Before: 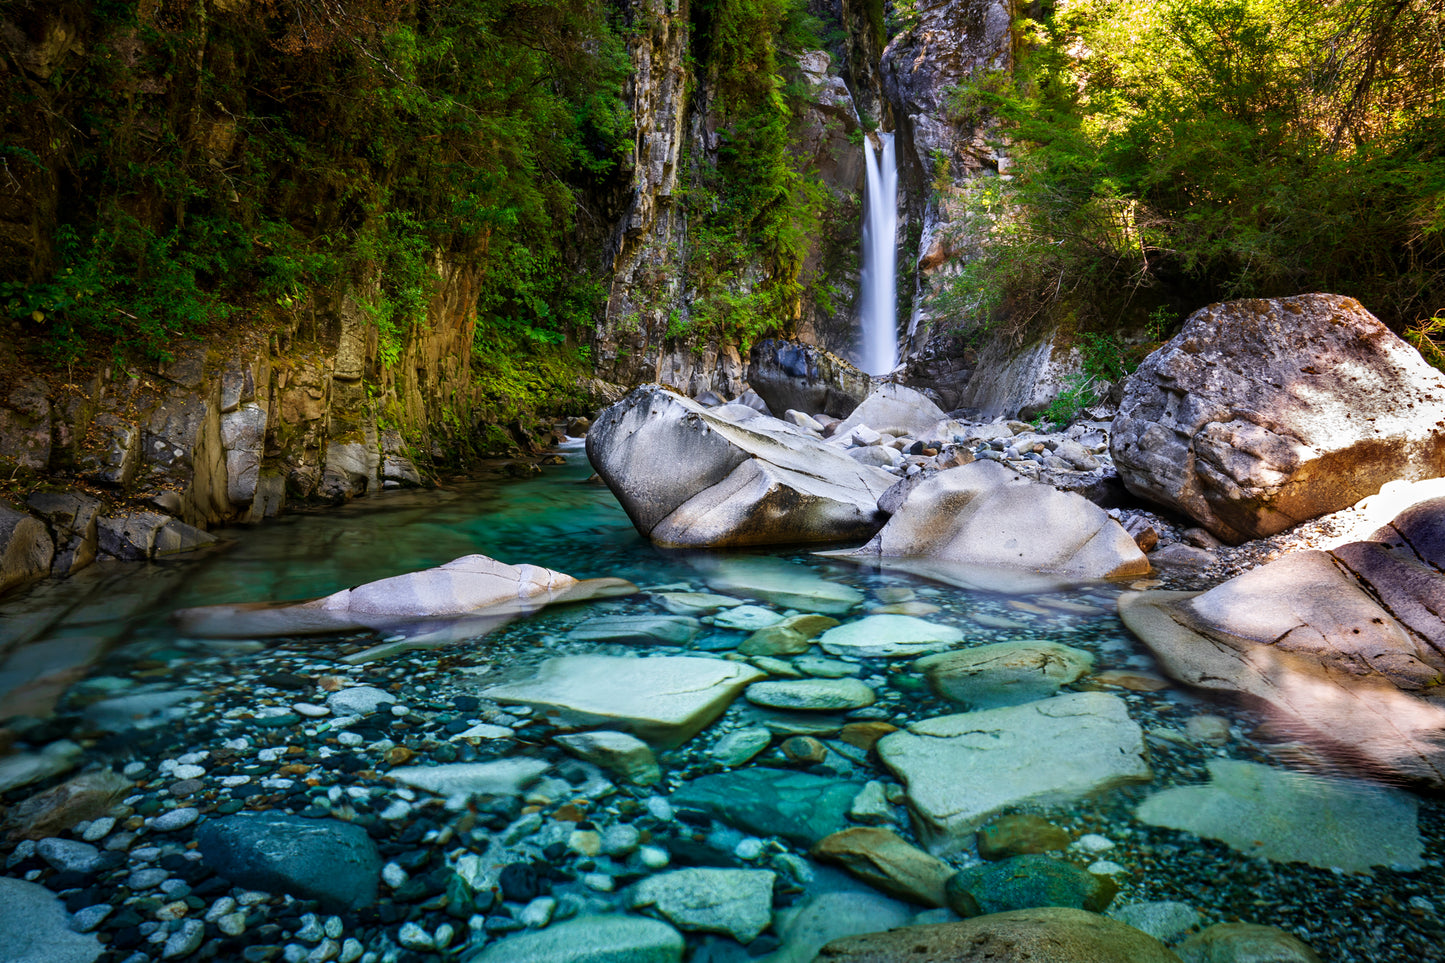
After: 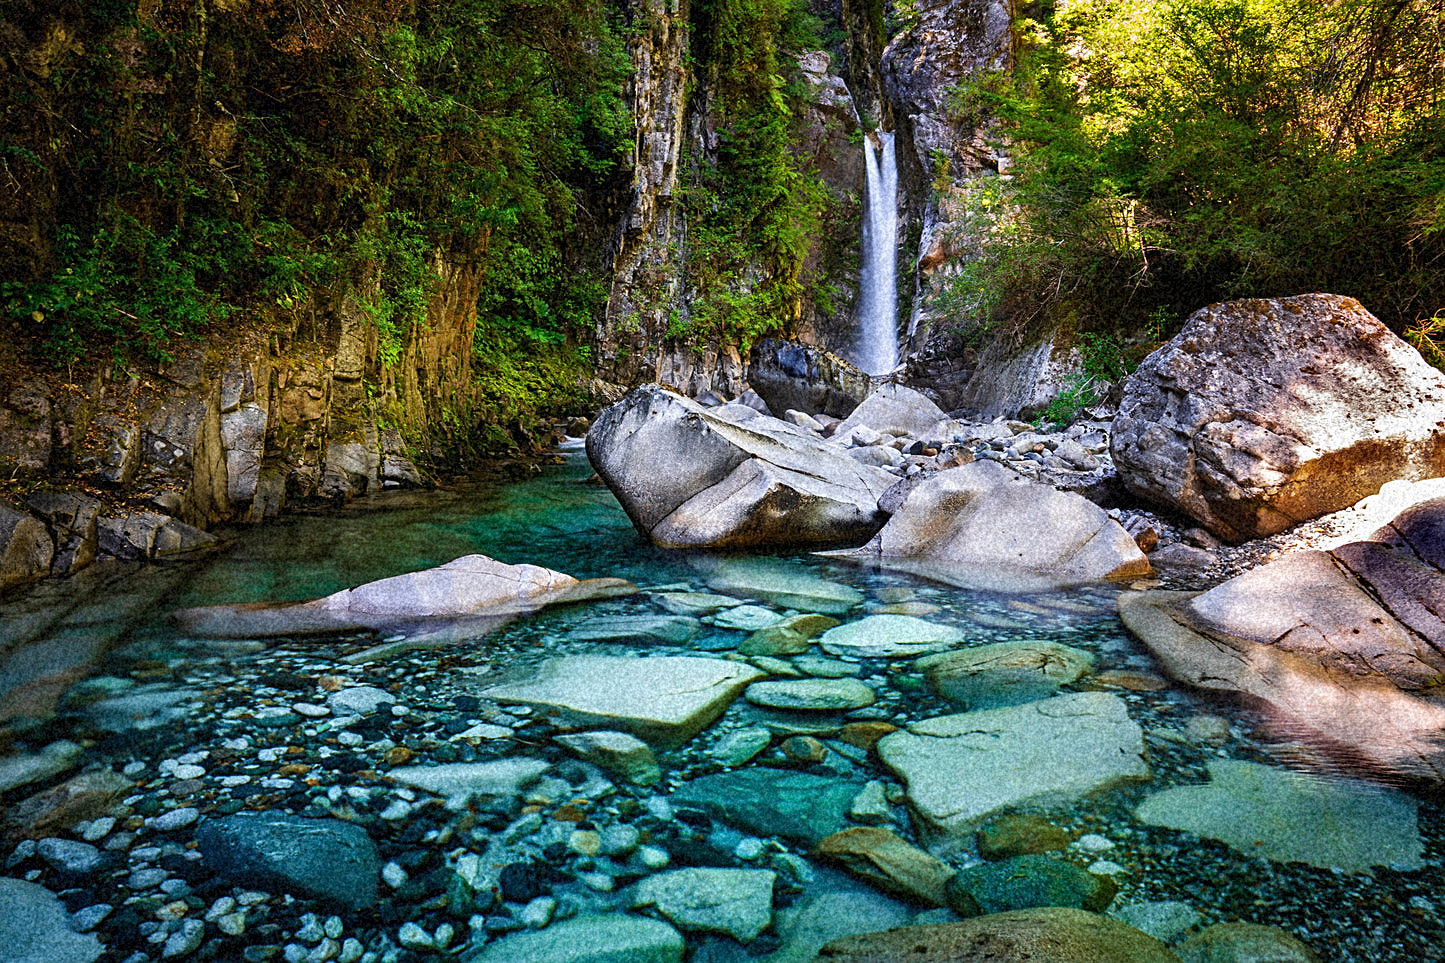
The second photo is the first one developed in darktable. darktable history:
shadows and highlights: shadows 32, highlights -32, soften with gaussian
sharpen: on, module defaults
grain: coarseness 46.9 ISO, strength 50.21%, mid-tones bias 0%
color zones: curves: ch1 [(0, 0.513) (0.143, 0.524) (0.286, 0.511) (0.429, 0.506) (0.571, 0.503) (0.714, 0.503) (0.857, 0.508) (1, 0.513)]
